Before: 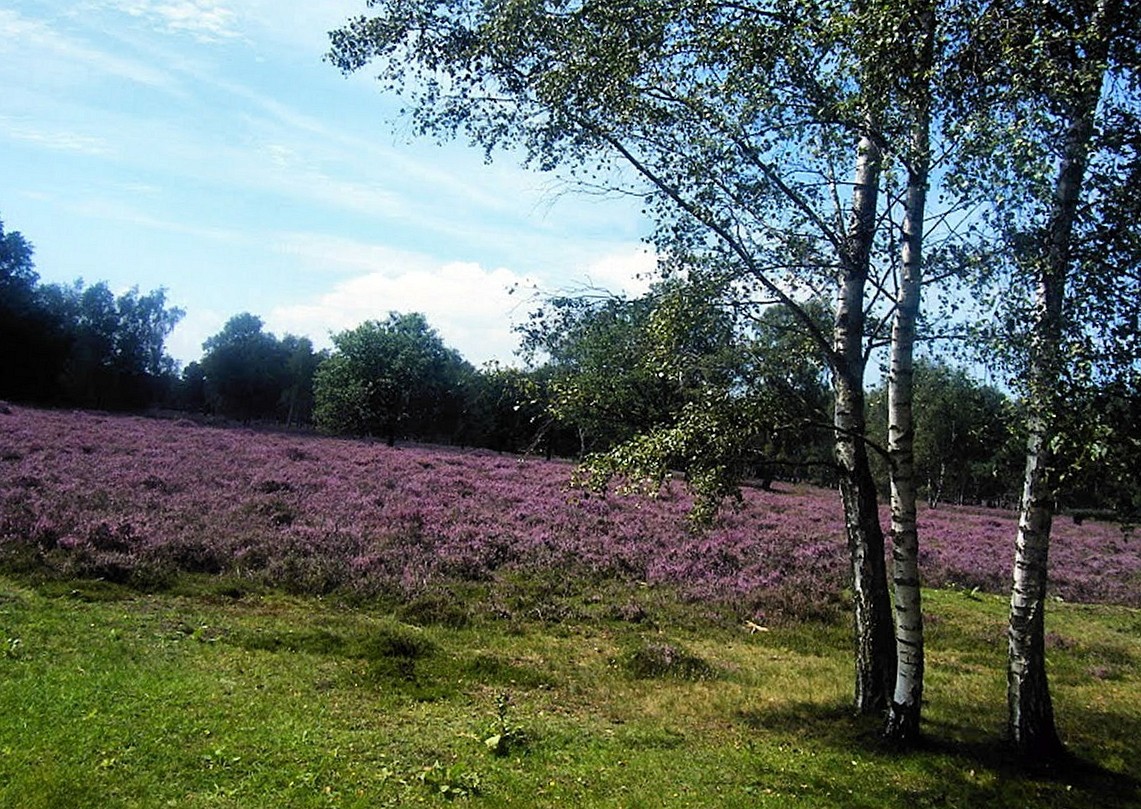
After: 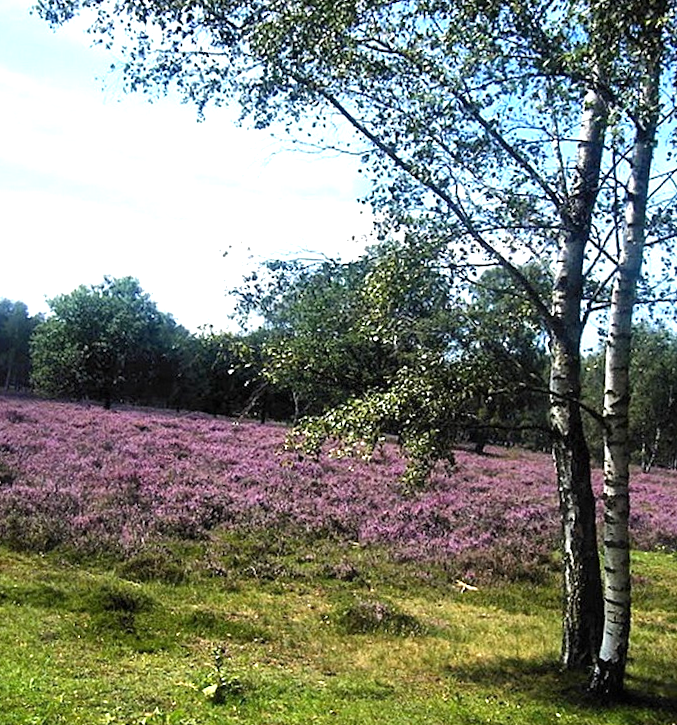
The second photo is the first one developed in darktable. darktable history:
crop and rotate: left 22.918%, top 5.629%, right 14.711%, bottom 2.247%
exposure: exposure 0.785 EV, compensate highlight preservation false
rotate and perspective: rotation 0.074°, lens shift (vertical) 0.096, lens shift (horizontal) -0.041, crop left 0.043, crop right 0.952, crop top 0.024, crop bottom 0.979
